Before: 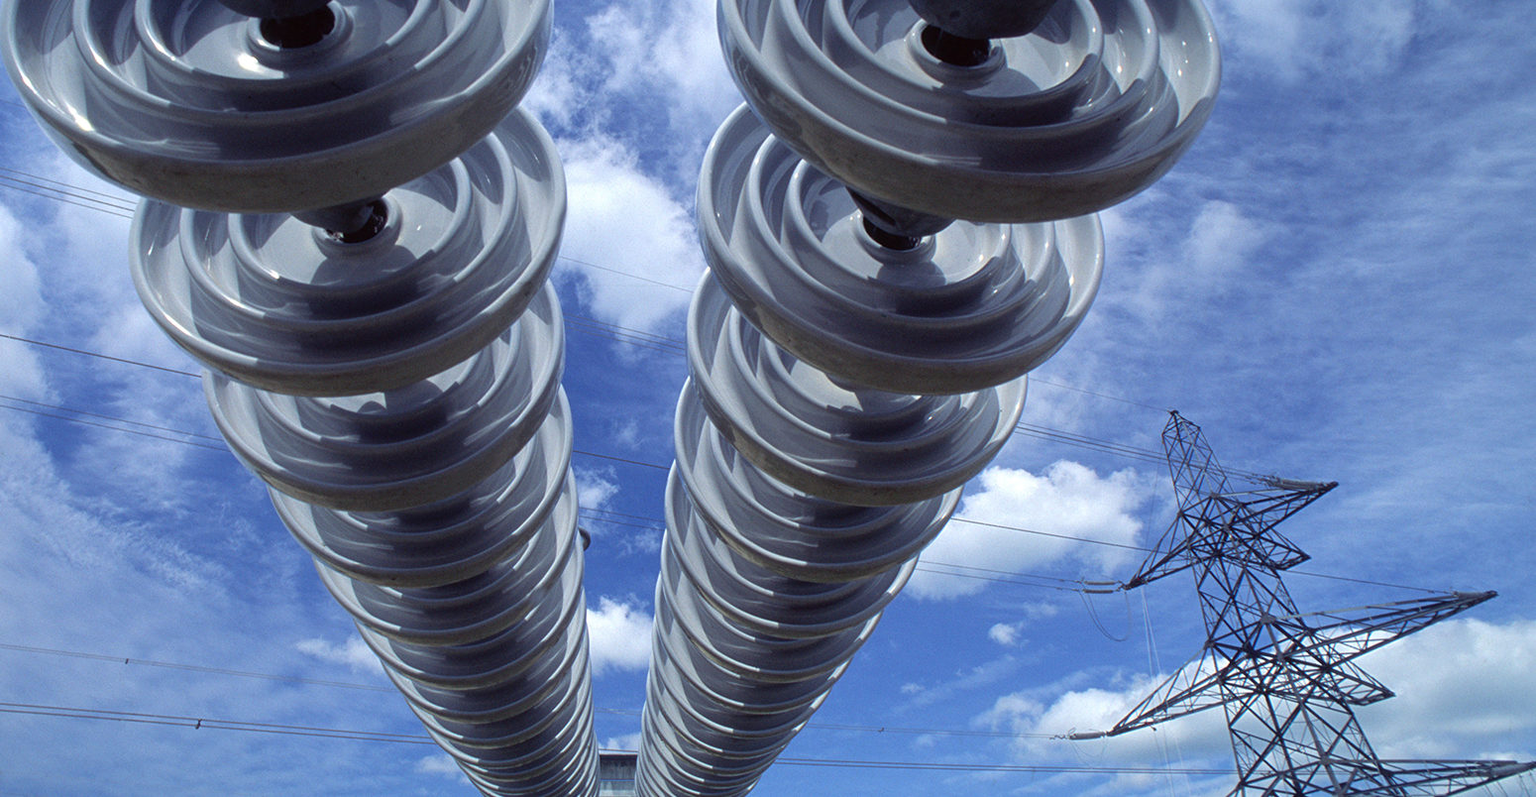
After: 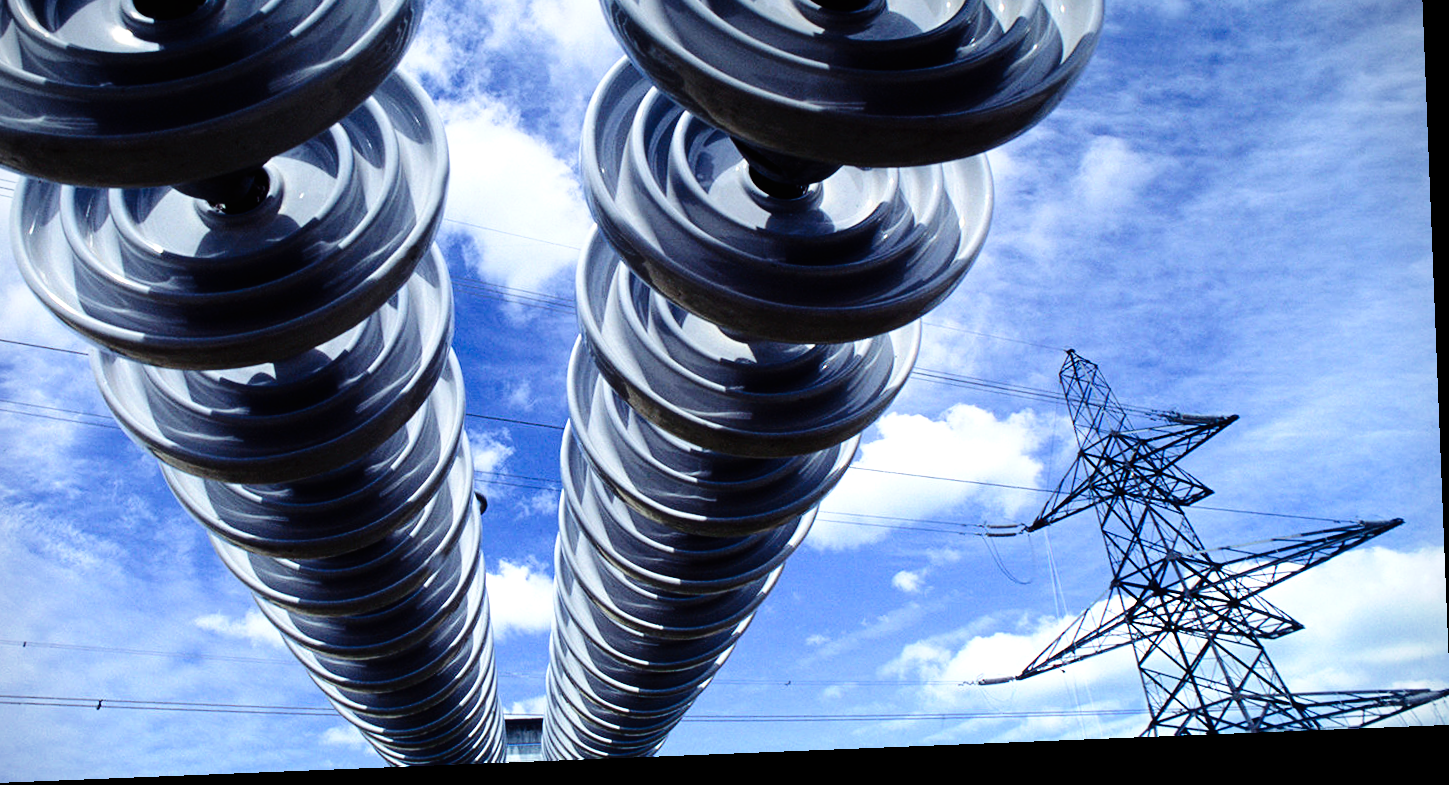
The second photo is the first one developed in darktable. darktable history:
crop and rotate: left 8.262%, top 9.226%
tone curve: curves: ch0 [(0, 0) (0.003, 0.003) (0.011, 0.005) (0.025, 0.008) (0.044, 0.012) (0.069, 0.02) (0.1, 0.031) (0.136, 0.047) (0.177, 0.088) (0.224, 0.141) (0.277, 0.222) (0.335, 0.32) (0.399, 0.422) (0.468, 0.523) (0.543, 0.623) (0.623, 0.716) (0.709, 0.796) (0.801, 0.88) (0.898, 0.958) (1, 1)], preserve colors none
tone equalizer: -8 EV -0.75 EV, -7 EV -0.7 EV, -6 EV -0.6 EV, -5 EV -0.4 EV, -3 EV 0.4 EV, -2 EV 0.6 EV, -1 EV 0.7 EV, +0 EV 0.75 EV, edges refinement/feathering 500, mask exposure compensation -1.57 EV, preserve details no
color balance: contrast 6.48%, output saturation 113.3%
vignetting: fall-off start 92.6%, brightness -0.52, saturation -0.51, center (-0.012, 0)
rotate and perspective: rotation -2.29°, automatic cropping off
graduated density: on, module defaults
